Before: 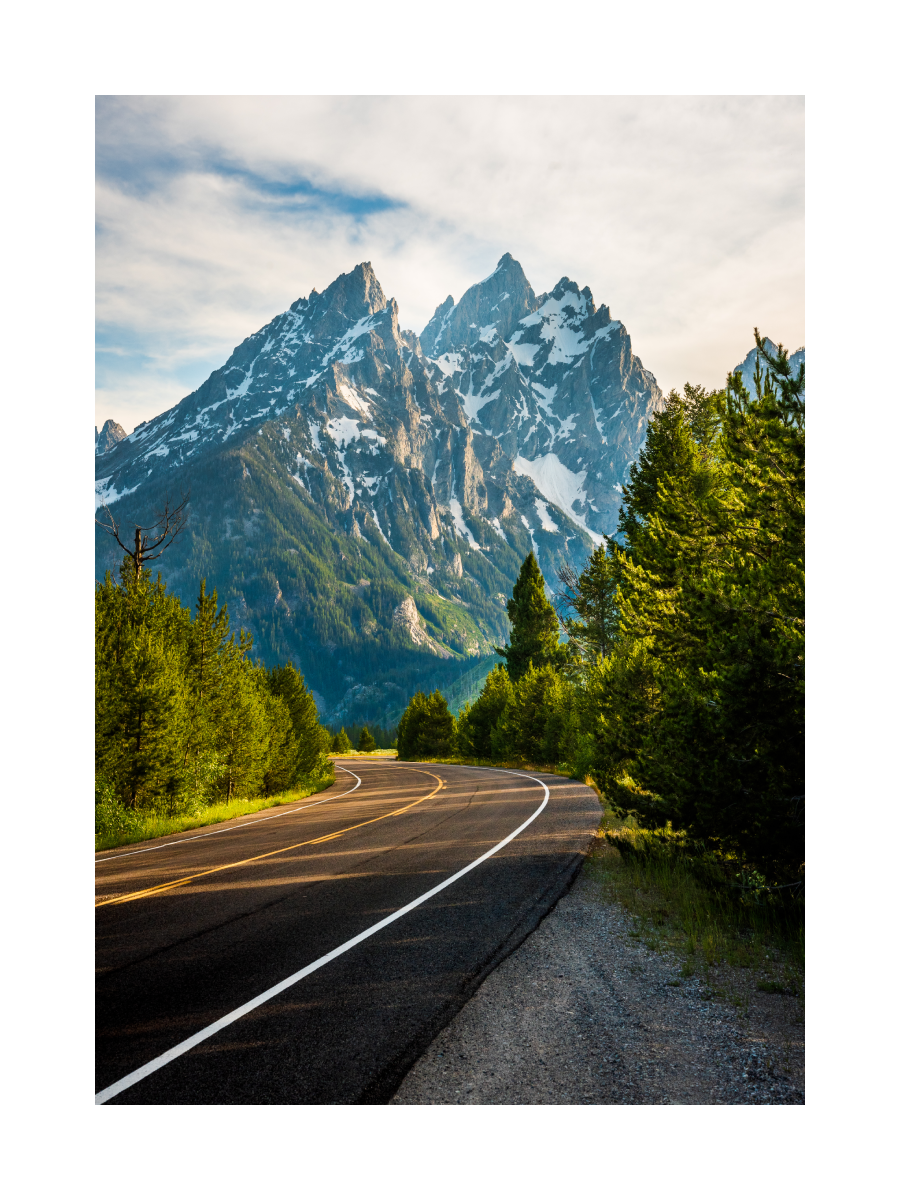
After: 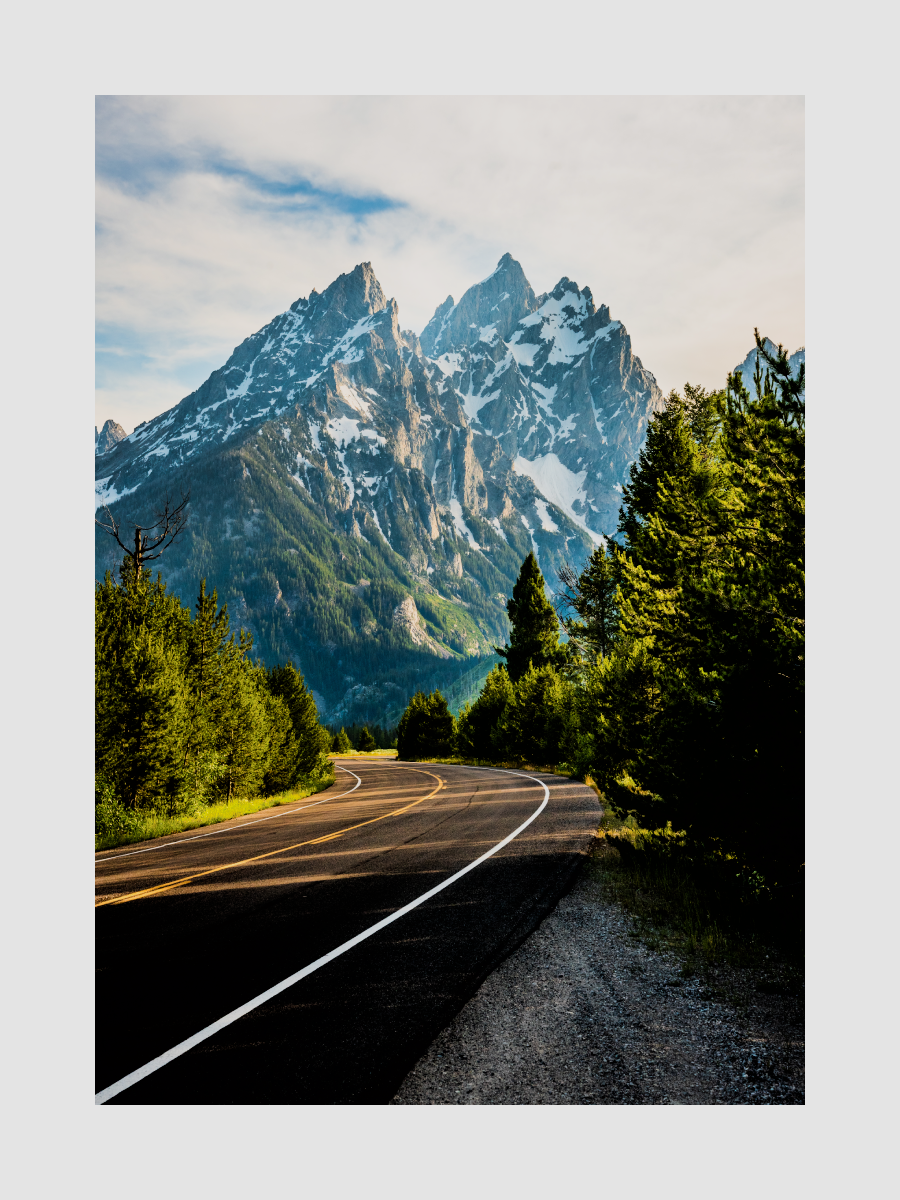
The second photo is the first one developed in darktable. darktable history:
filmic rgb: black relative exposure -5.01 EV, white relative exposure 3.97 EV, threshold 5.99 EV, hardness 2.91, contrast 1.298, enable highlight reconstruction true
